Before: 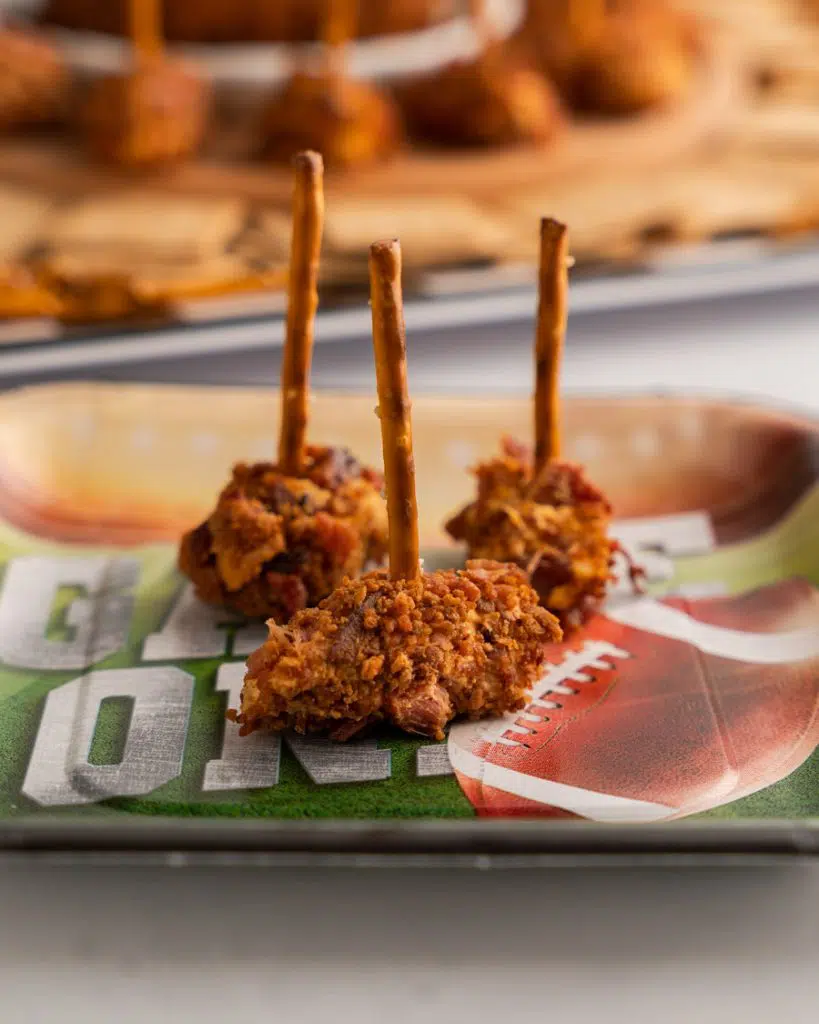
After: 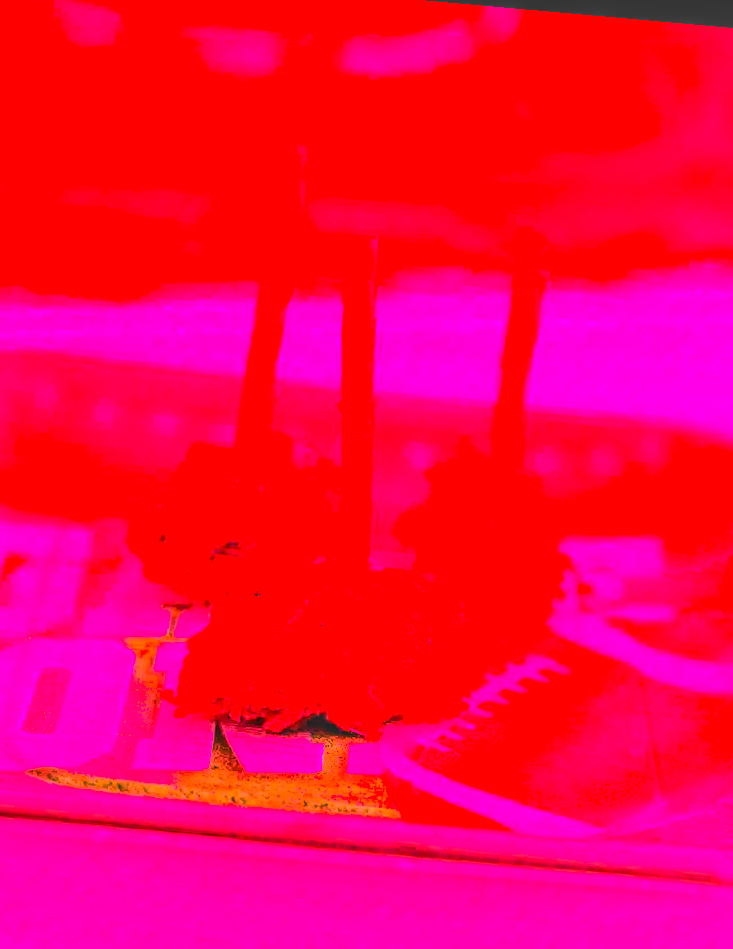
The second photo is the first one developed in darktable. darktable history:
white balance: red 4.26, blue 1.802
contrast brightness saturation: contrast 0.23, brightness 0.1, saturation 0.29
local contrast: on, module defaults
levels: levels [0.018, 0.493, 1]
rotate and perspective: rotation 5.12°, automatic cropping off
crop: left 9.929%, top 3.475%, right 9.188%, bottom 9.529%
exposure: black level correction 0, exposure 1.2 EV, compensate exposure bias true, compensate highlight preservation false
